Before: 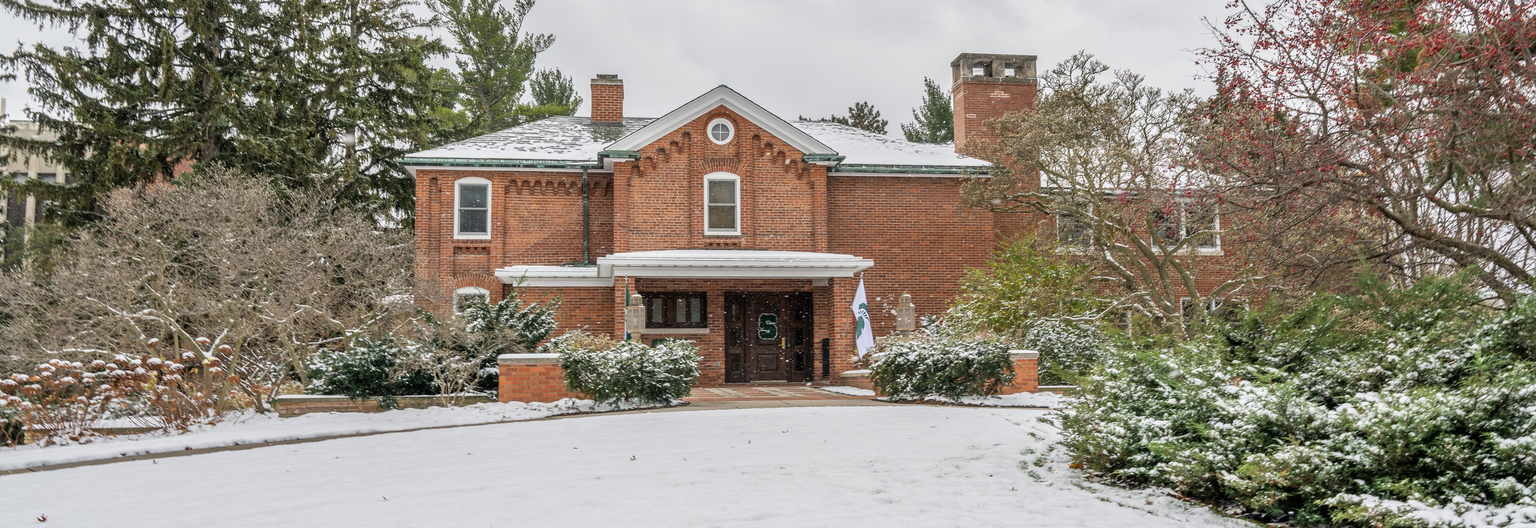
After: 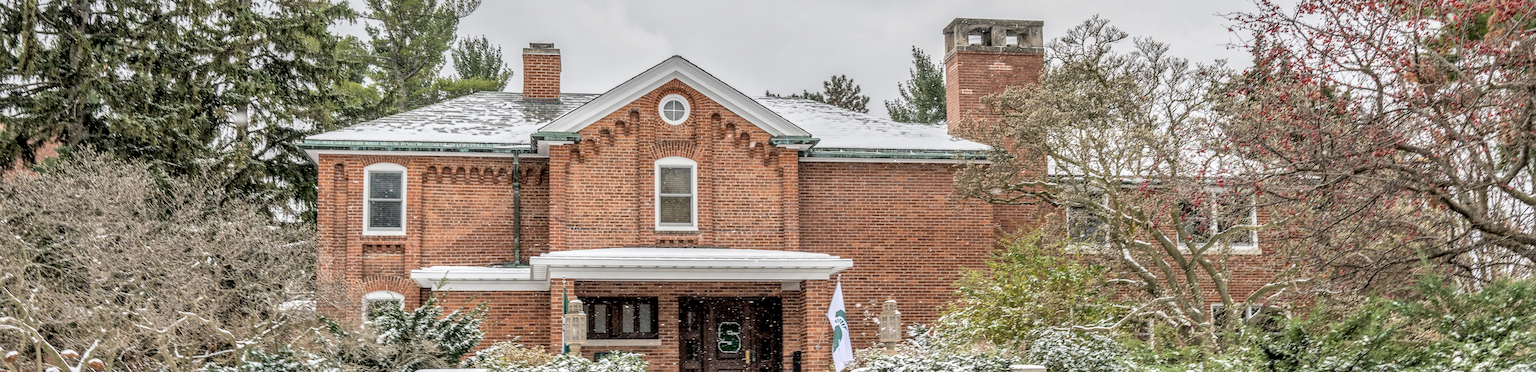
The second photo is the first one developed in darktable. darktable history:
global tonemap: drago (1, 100), detail 1
graduated density: on, module defaults
exposure: black level correction 0.004, exposure 0.014 EV, compensate highlight preservation false
local contrast: on, module defaults
crop and rotate: left 9.345%, top 7.22%, right 4.982%, bottom 32.331%
